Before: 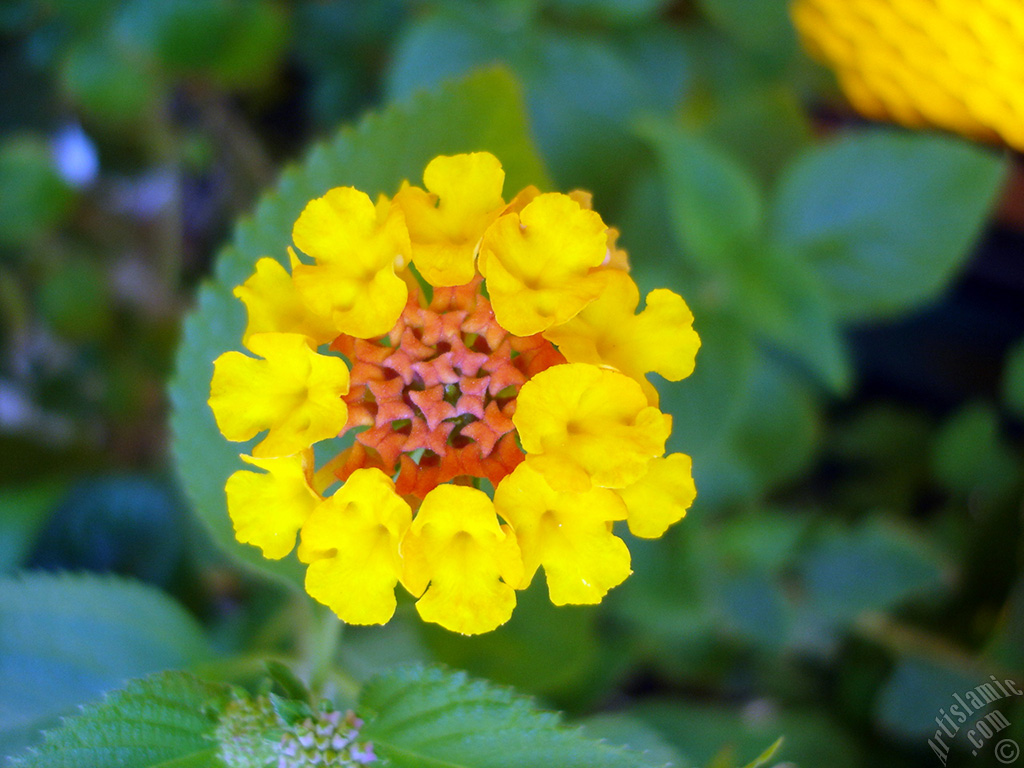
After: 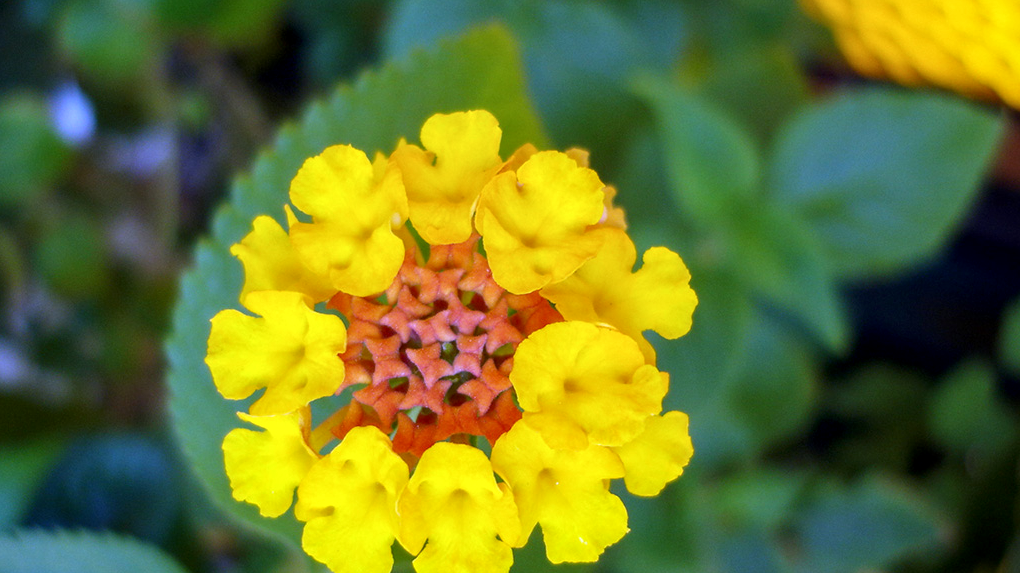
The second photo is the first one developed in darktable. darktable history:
local contrast: on, module defaults
crop: left 0.387%, top 5.469%, bottom 19.809%
